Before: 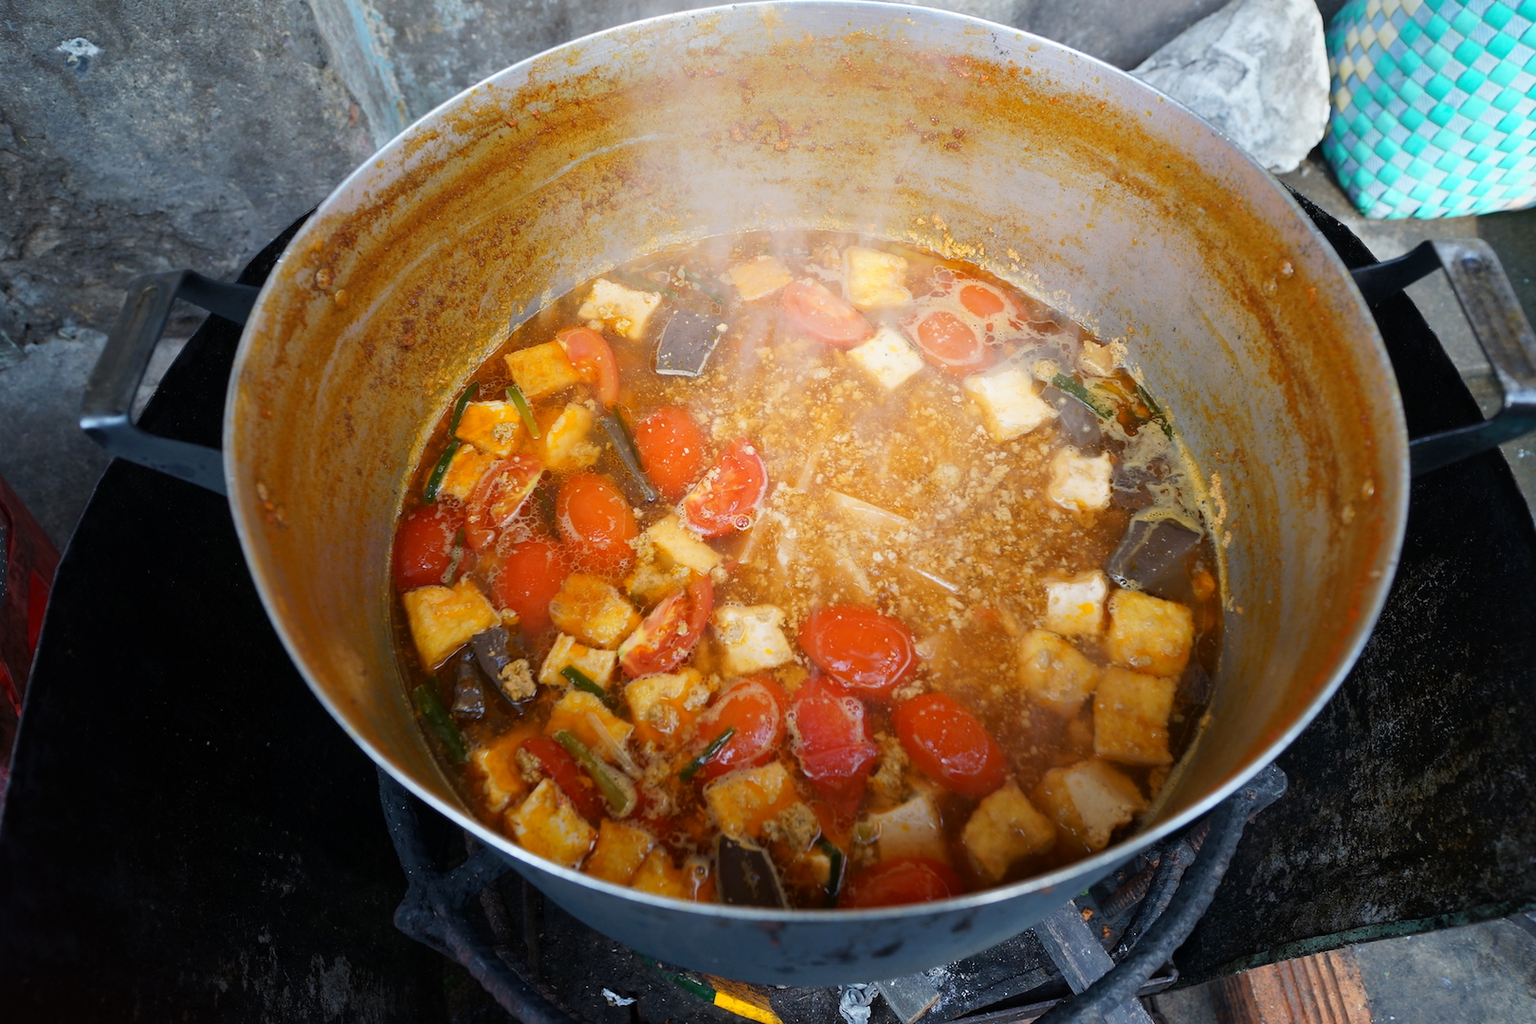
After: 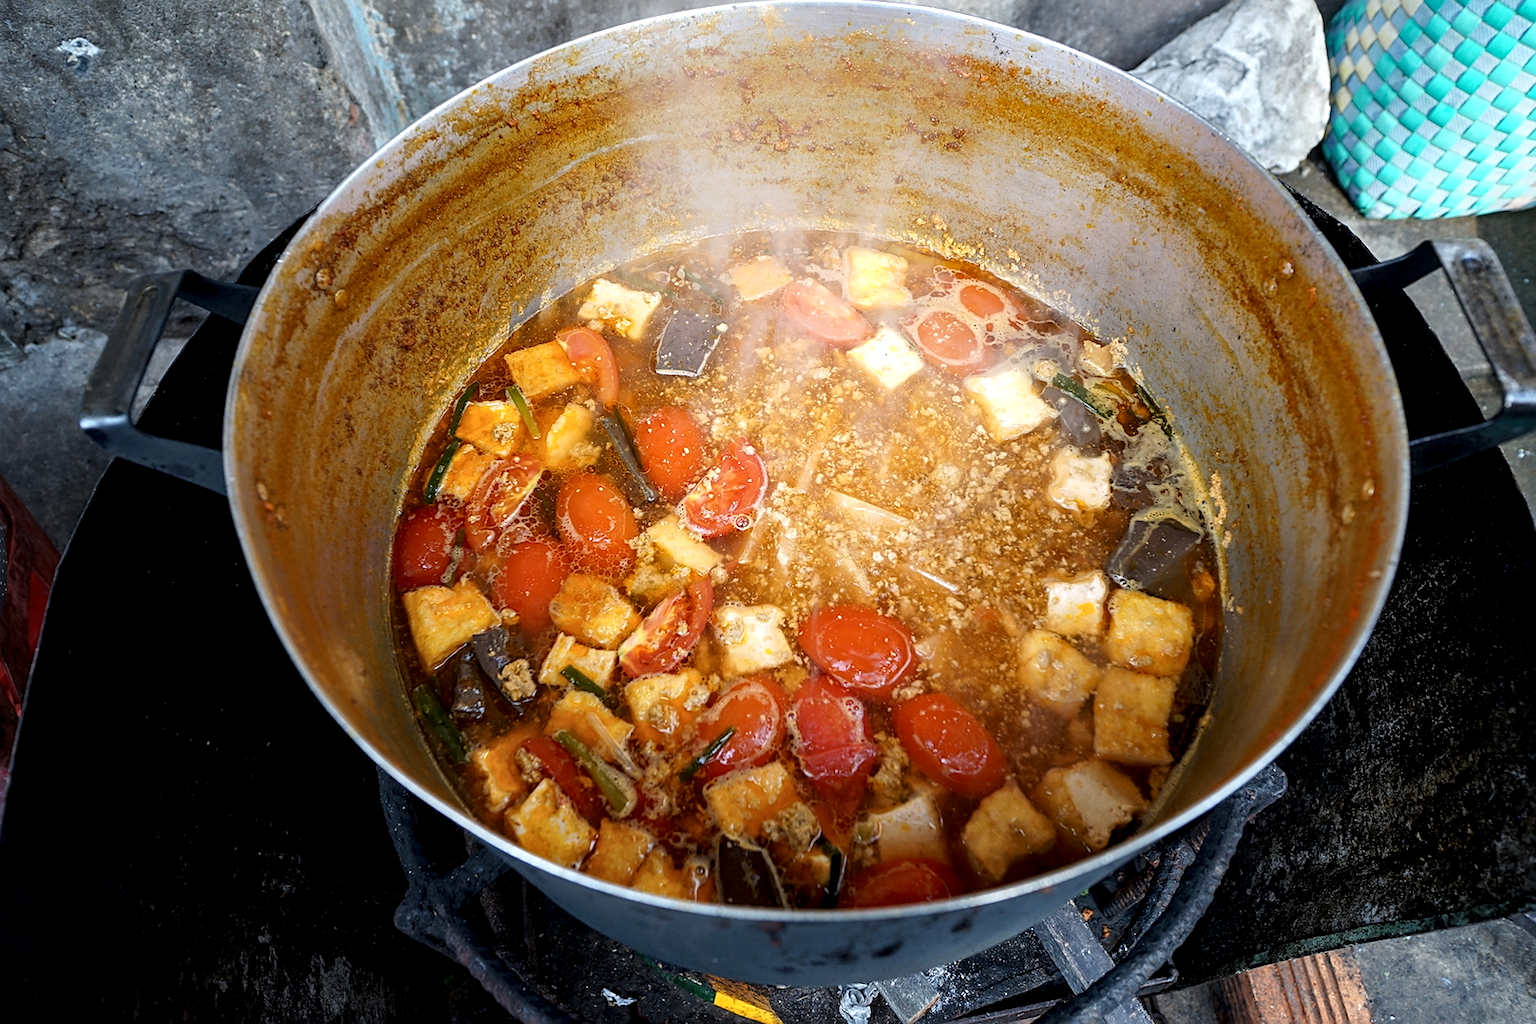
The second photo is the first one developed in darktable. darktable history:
local contrast: detail 150%
sharpen: on, module defaults
